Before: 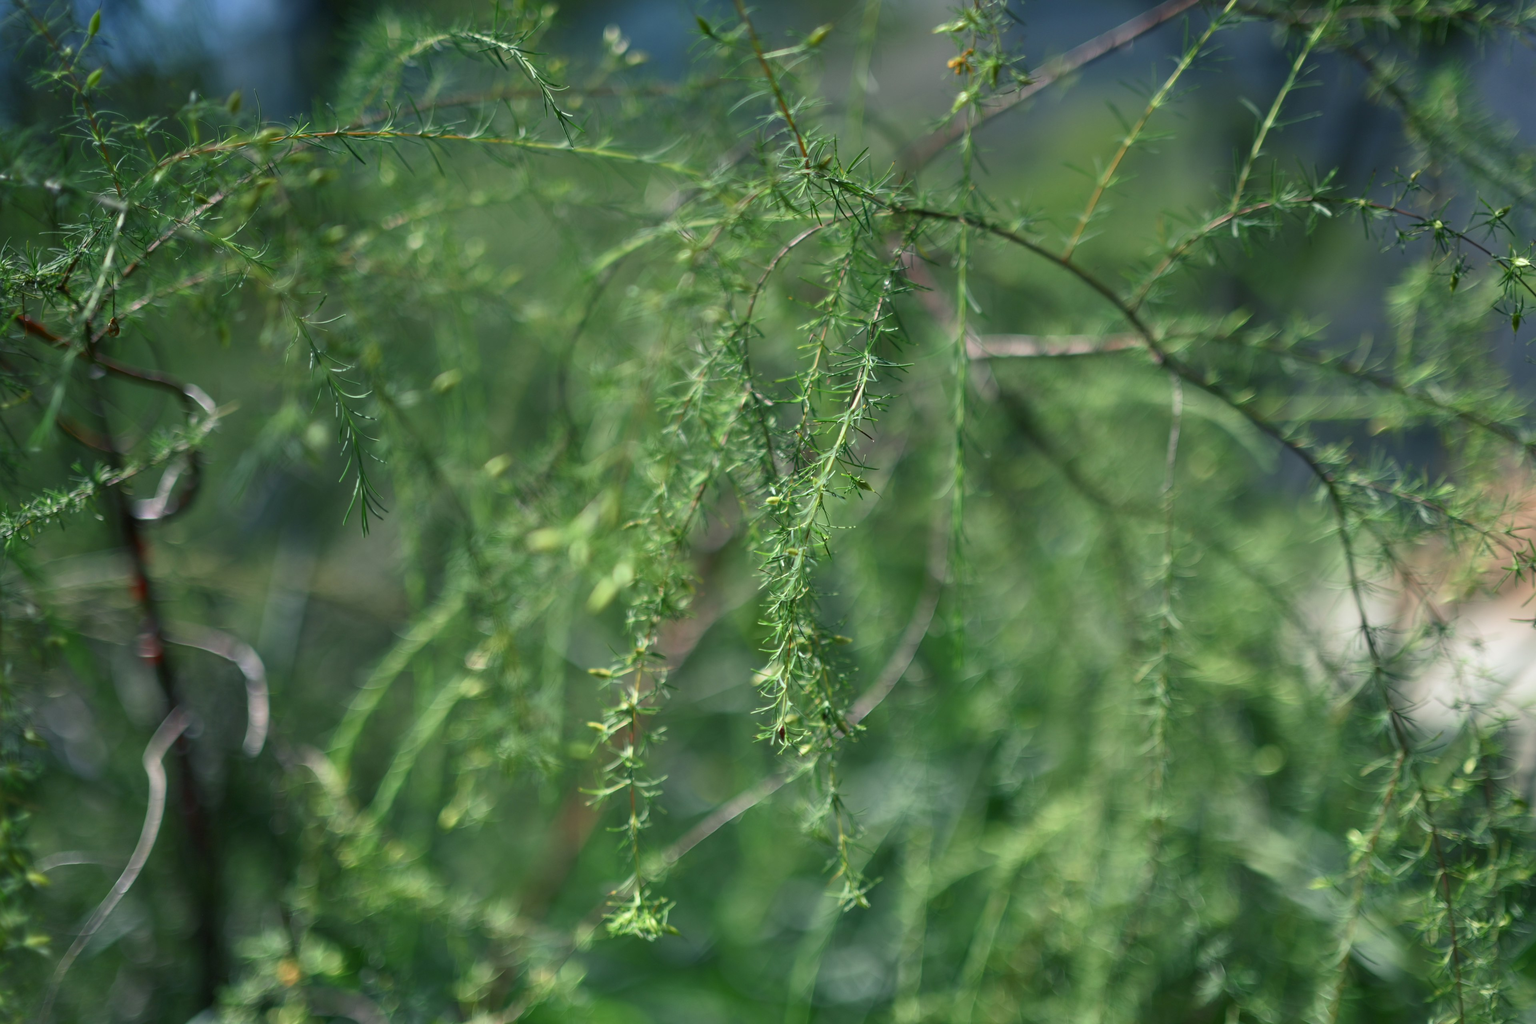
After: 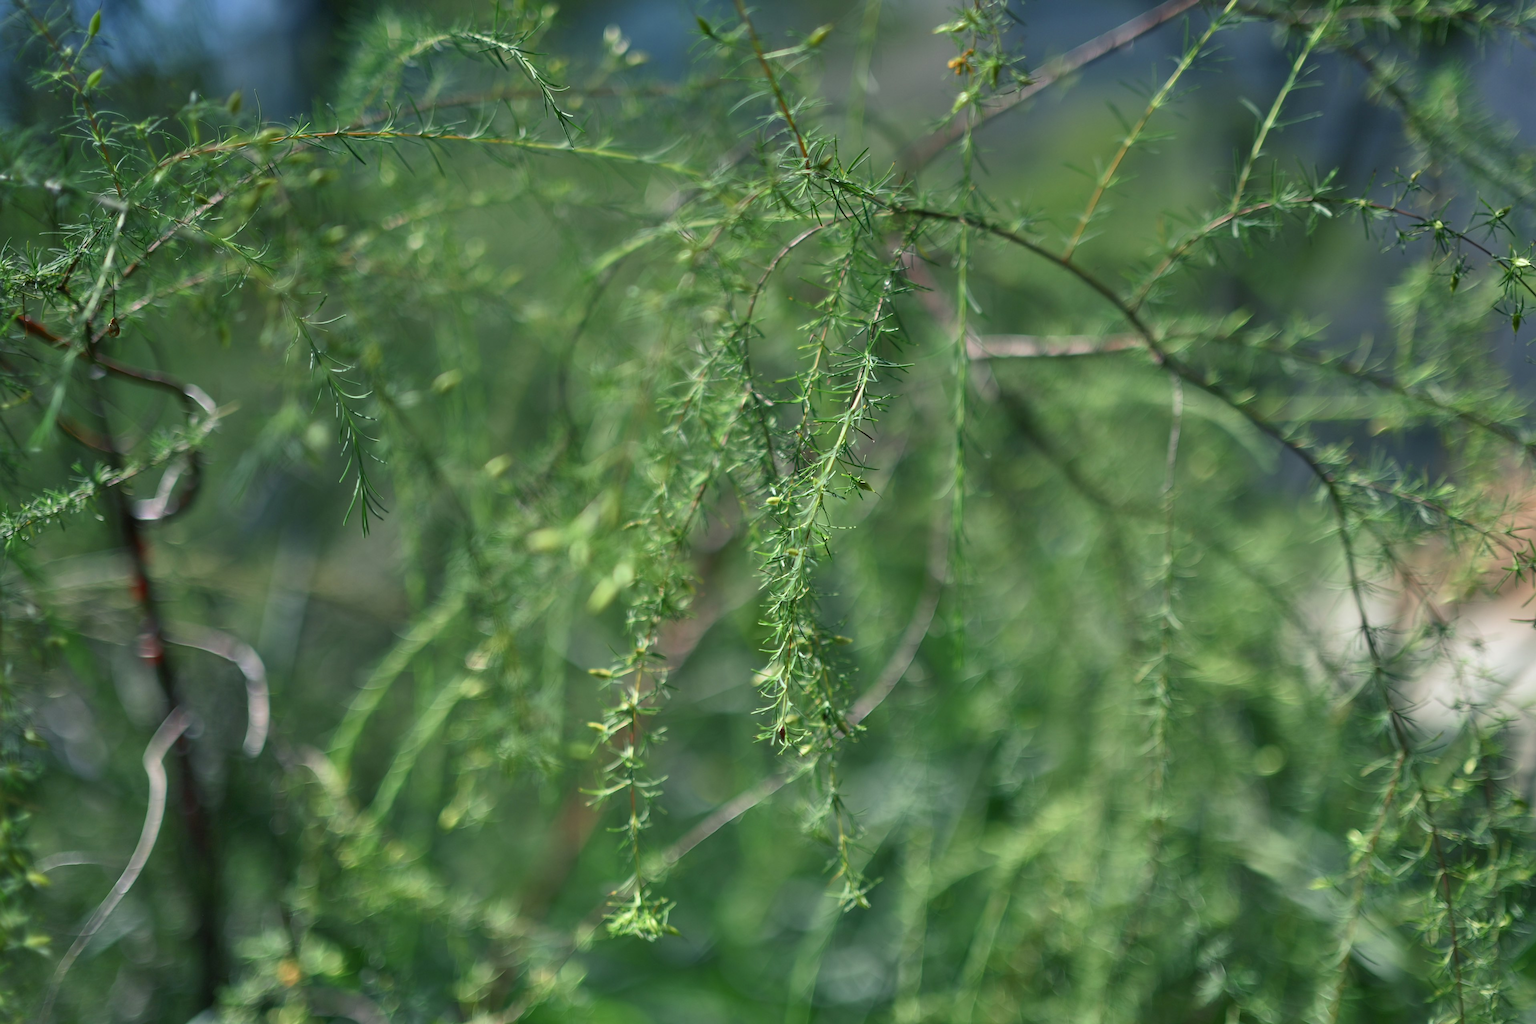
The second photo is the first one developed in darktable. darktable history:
shadows and highlights: low approximation 0.01, soften with gaussian
sharpen: amount 0.209
